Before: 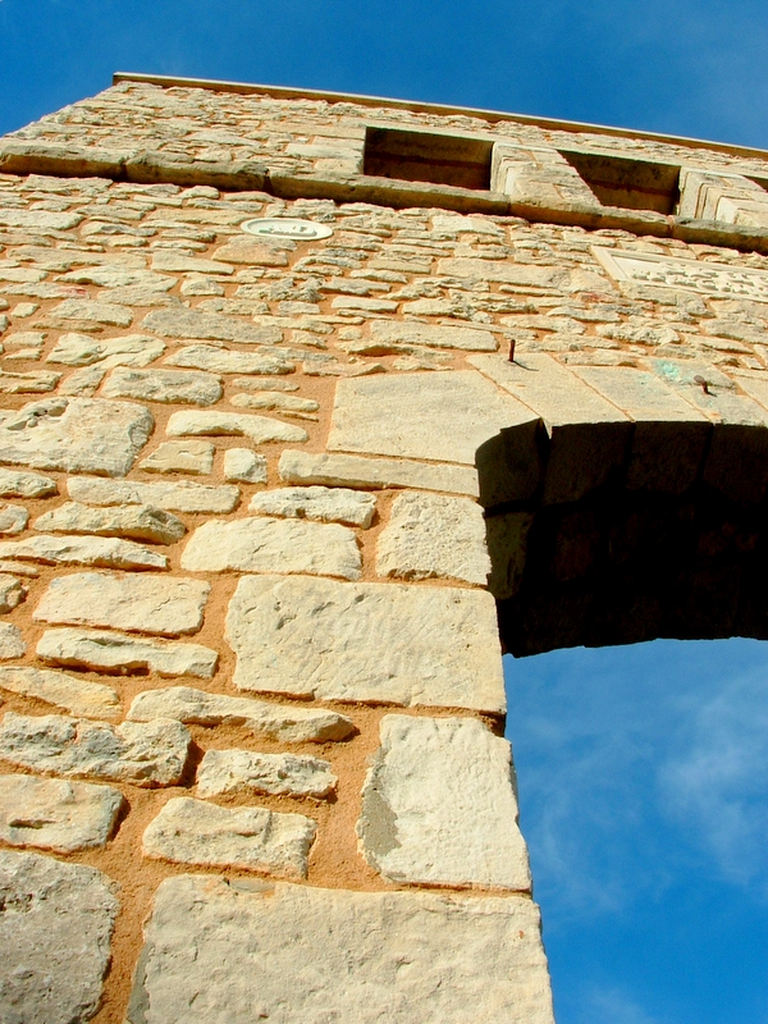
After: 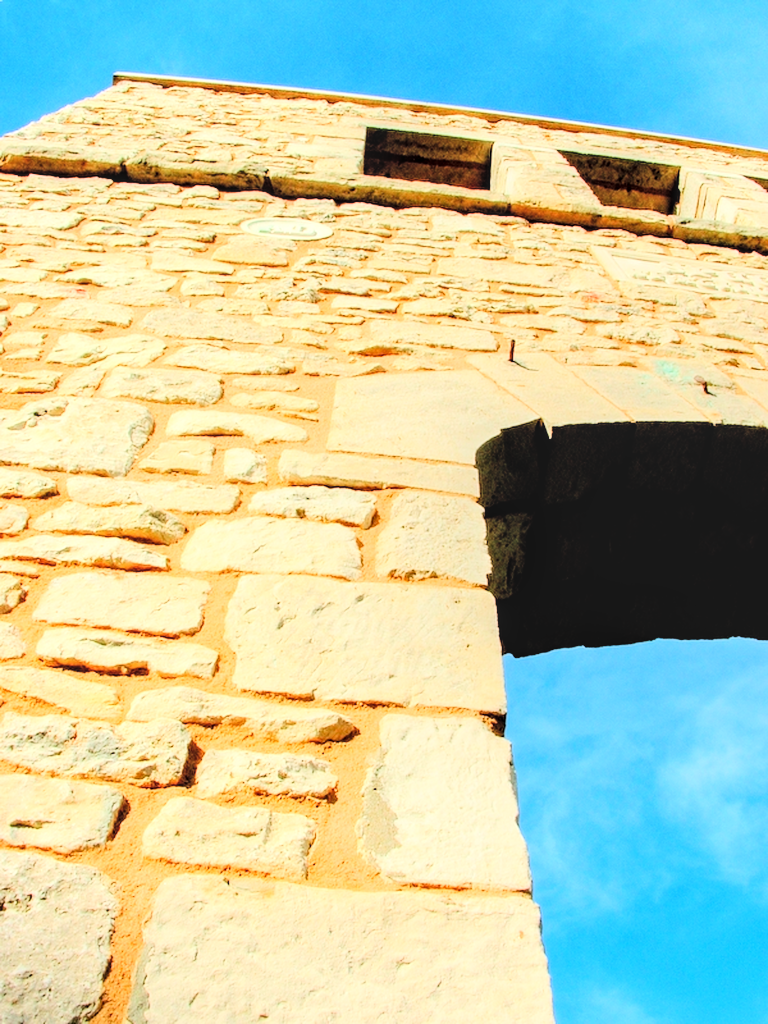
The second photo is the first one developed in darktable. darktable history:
local contrast: detail 130%
contrast brightness saturation: brightness 0.13
tone curve: curves: ch0 [(0, 0) (0.004, 0) (0.133, 0.071) (0.325, 0.456) (0.832, 0.957) (1, 1)], color space Lab, linked channels, preserve colors none
